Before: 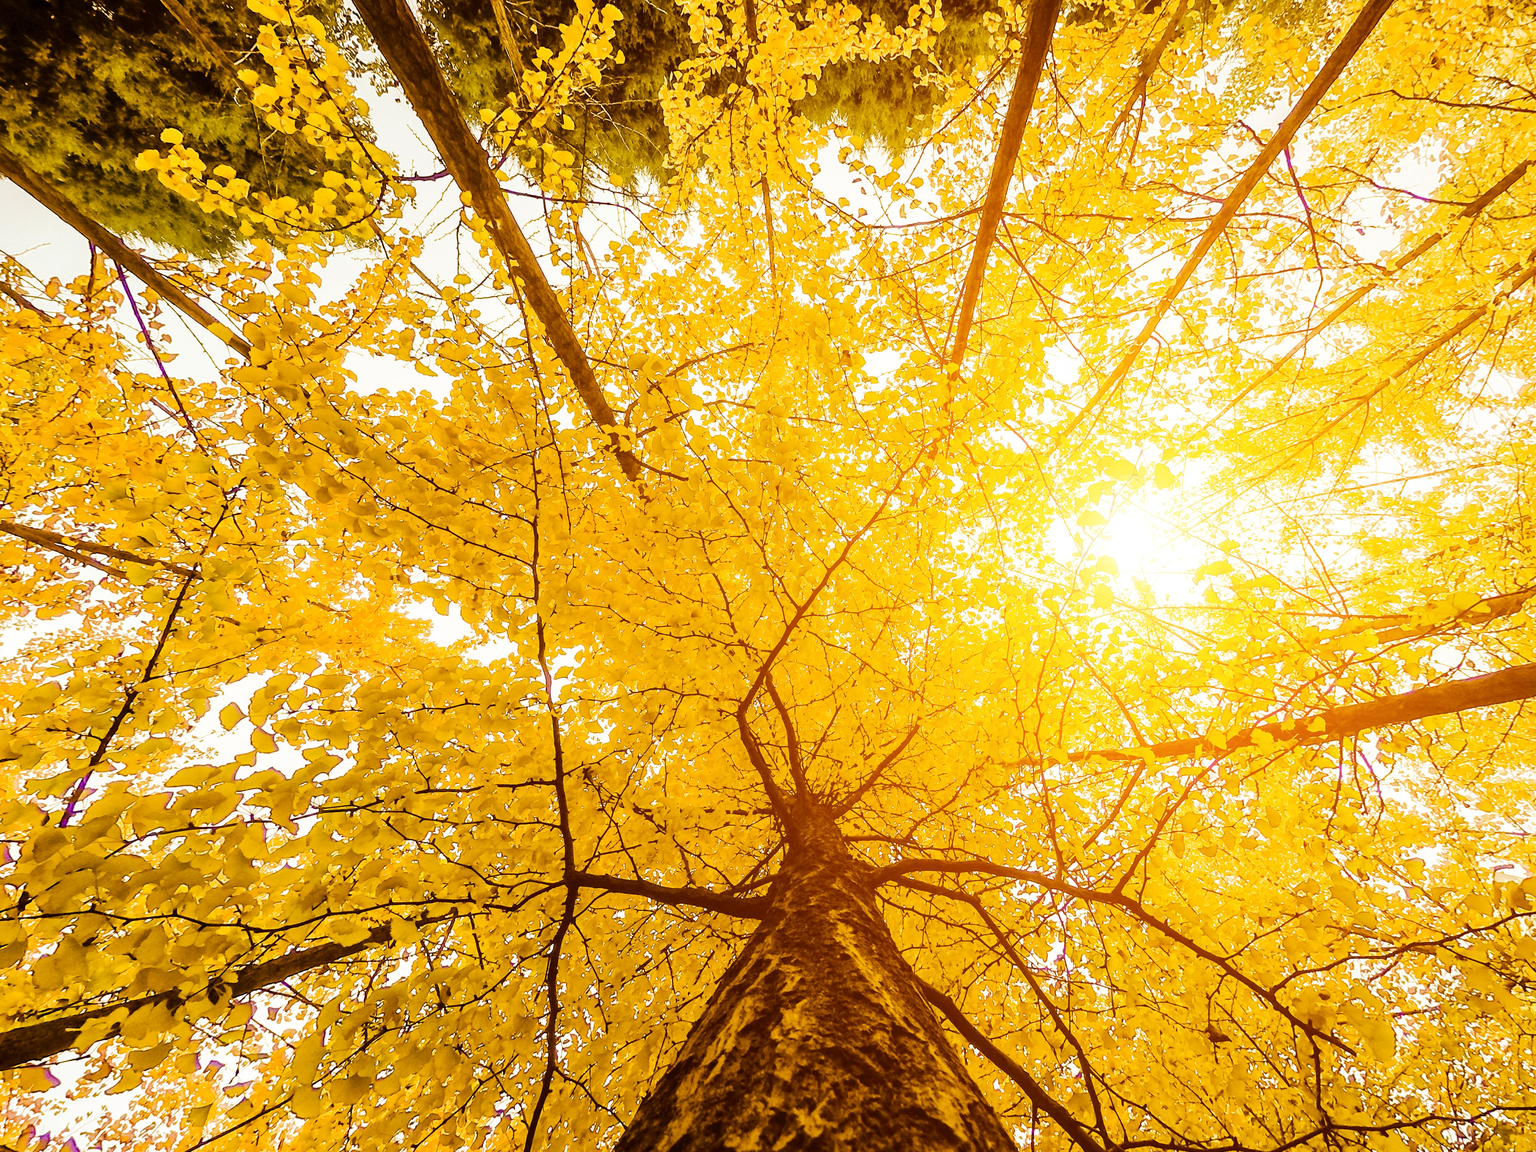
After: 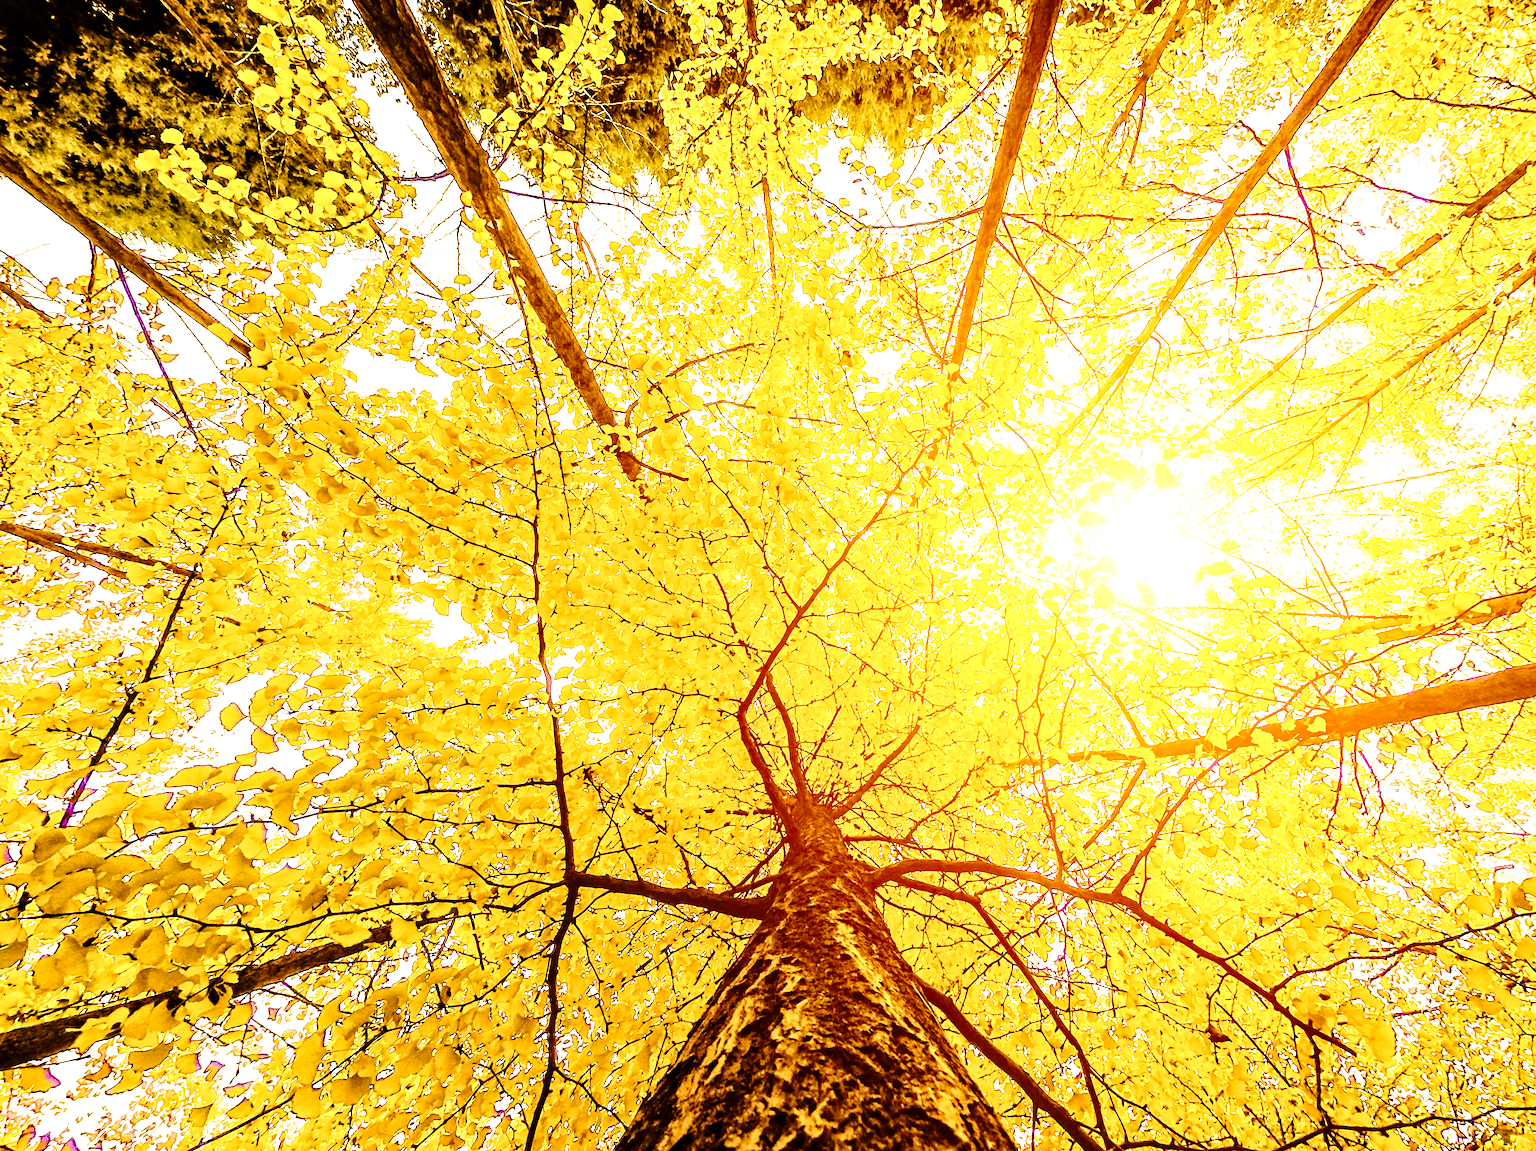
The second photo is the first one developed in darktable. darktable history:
contrast equalizer: y [[0.506, 0.531, 0.562, 0.606, 0.638, 0.669], [0.5 ×6], [0.5 ×6], [0 ×6], [0 ×6]]
tone equalizer: -8 EV -0.712 EV, -7 EV -0.738 EV, -6 EV -0.622 EV, -5 EV -0.412 EV, -3 EV 0.393 EV, -2 EV 0.6 EV, -1 EV 0.684 EV, +0 EV 0.725 EV
tone curve: curves: ch0 [(0, 0) (0.105, 0.068) (0.181, 0.14) (0.28, 0.259) (0.384, 0.404) (0.485, 0.531) (0.638, 0.681) (0.87, 0.883) (1, 0.977)]; ch1 [(0, 0) (0.161, 0.092) (0.35, 0.33) (0.379, 0.401) (0.456, 0.469) (0.501, 0.499) (0.516, 0.524) (0.562, 0.569) (0.635, 0.646) (1, 1)]; ch2 [(0, 0) (0.371, 0.362) (0.437, 0.437) (0.5, 0.5) (0.53, 0.524) (0.56, 0.561) (0.622, 0.606) (1, 1)], preserve colors none
